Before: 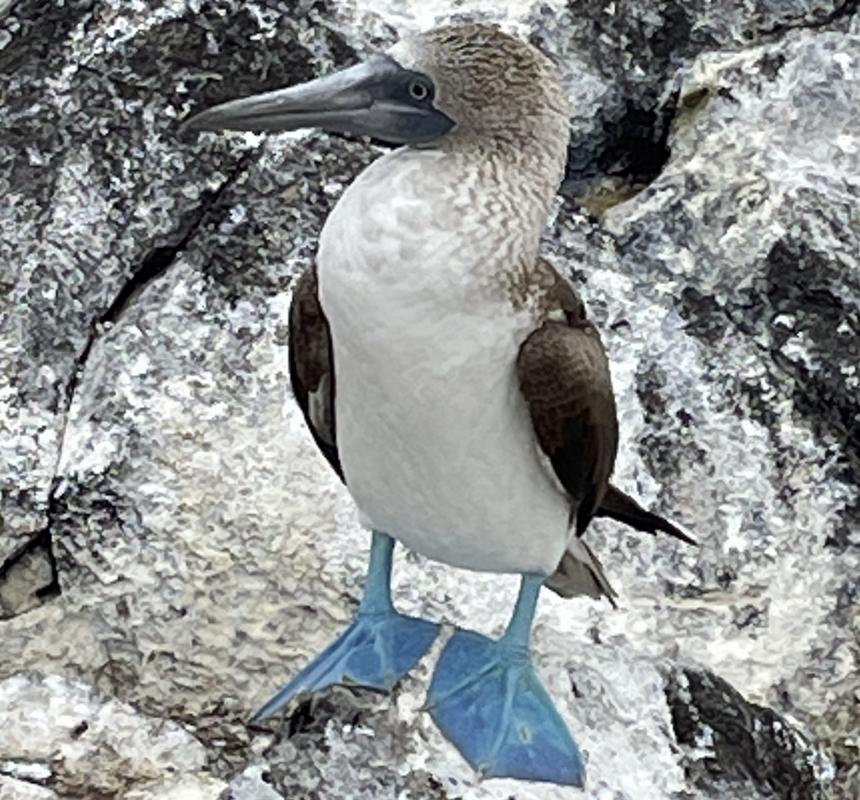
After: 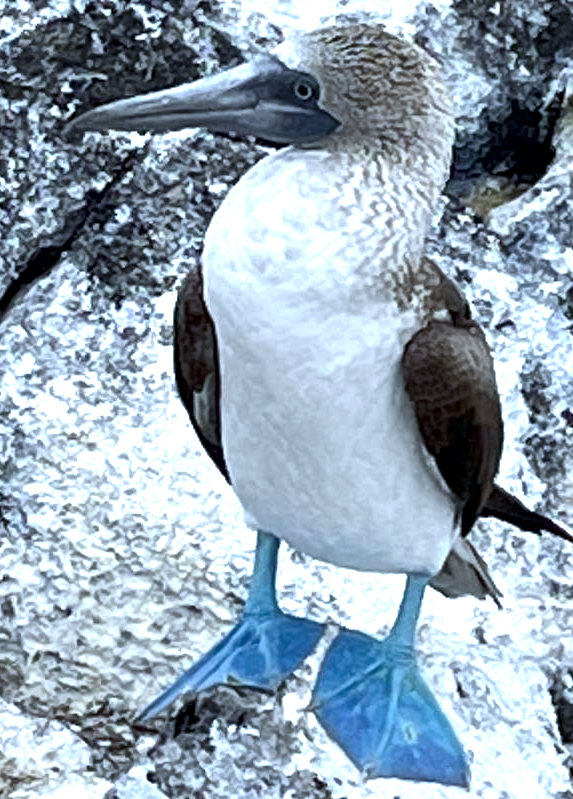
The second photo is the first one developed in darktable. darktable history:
crop and rotate: left 13.408%, right 19.916%
exposure: exposure 0.455 EV, compensate highlight preservation false
color calibration: illuminant as shot in camera, x 0.378, y 0.381, temperature 4095.72 K, gamut compression 0.991
local contrast: mode bilateral grid, contrast 99, coarseness 99, detail 165%, midtone range 0.2
